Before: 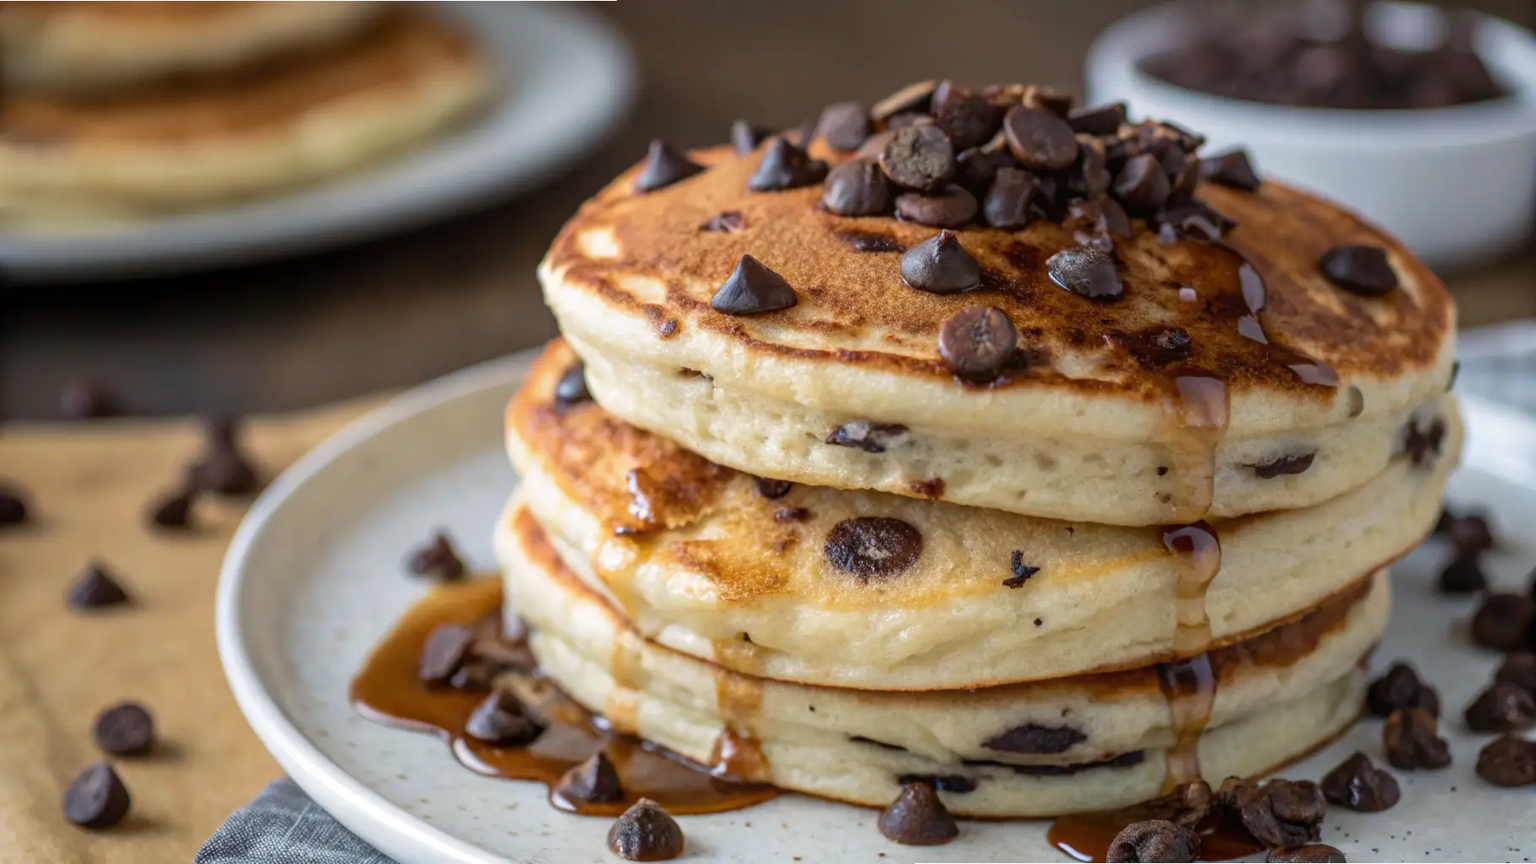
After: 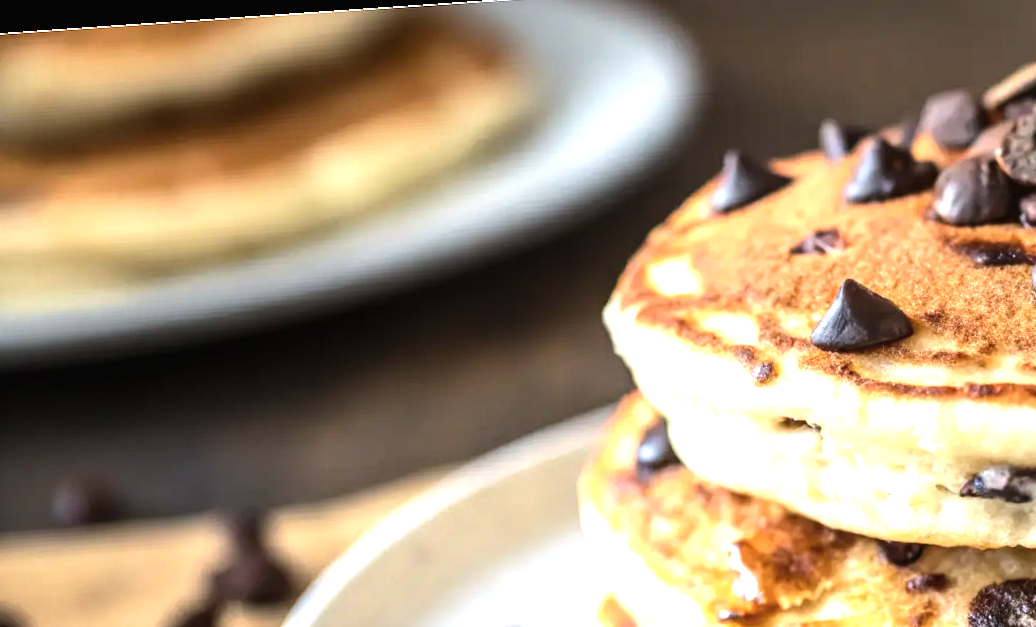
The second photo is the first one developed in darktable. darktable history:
tone equalizer: -8 EV -0.75 EV, -7 EV -0.7 EV, -6 EV -0.6 EV, -5 EV -0.4 EV, -3 EV 0.4 EV, -2 EV 0.6 EV, -1 EV 0.7 EV, +0 EV 0.75 EV, edges refinement/feathering 500, mask exposure compensation -1.57 EV, preserve details no
exposure: black level correction -0.002, exposure 0.54 EV, compensate highlight preservation false
crop and rotate: left 3.047%, top 7.509%, right 42.236%, bottom 37.598%
rotate and perspective: rotation -4.2°, shear 0.006, automatic cropping off
